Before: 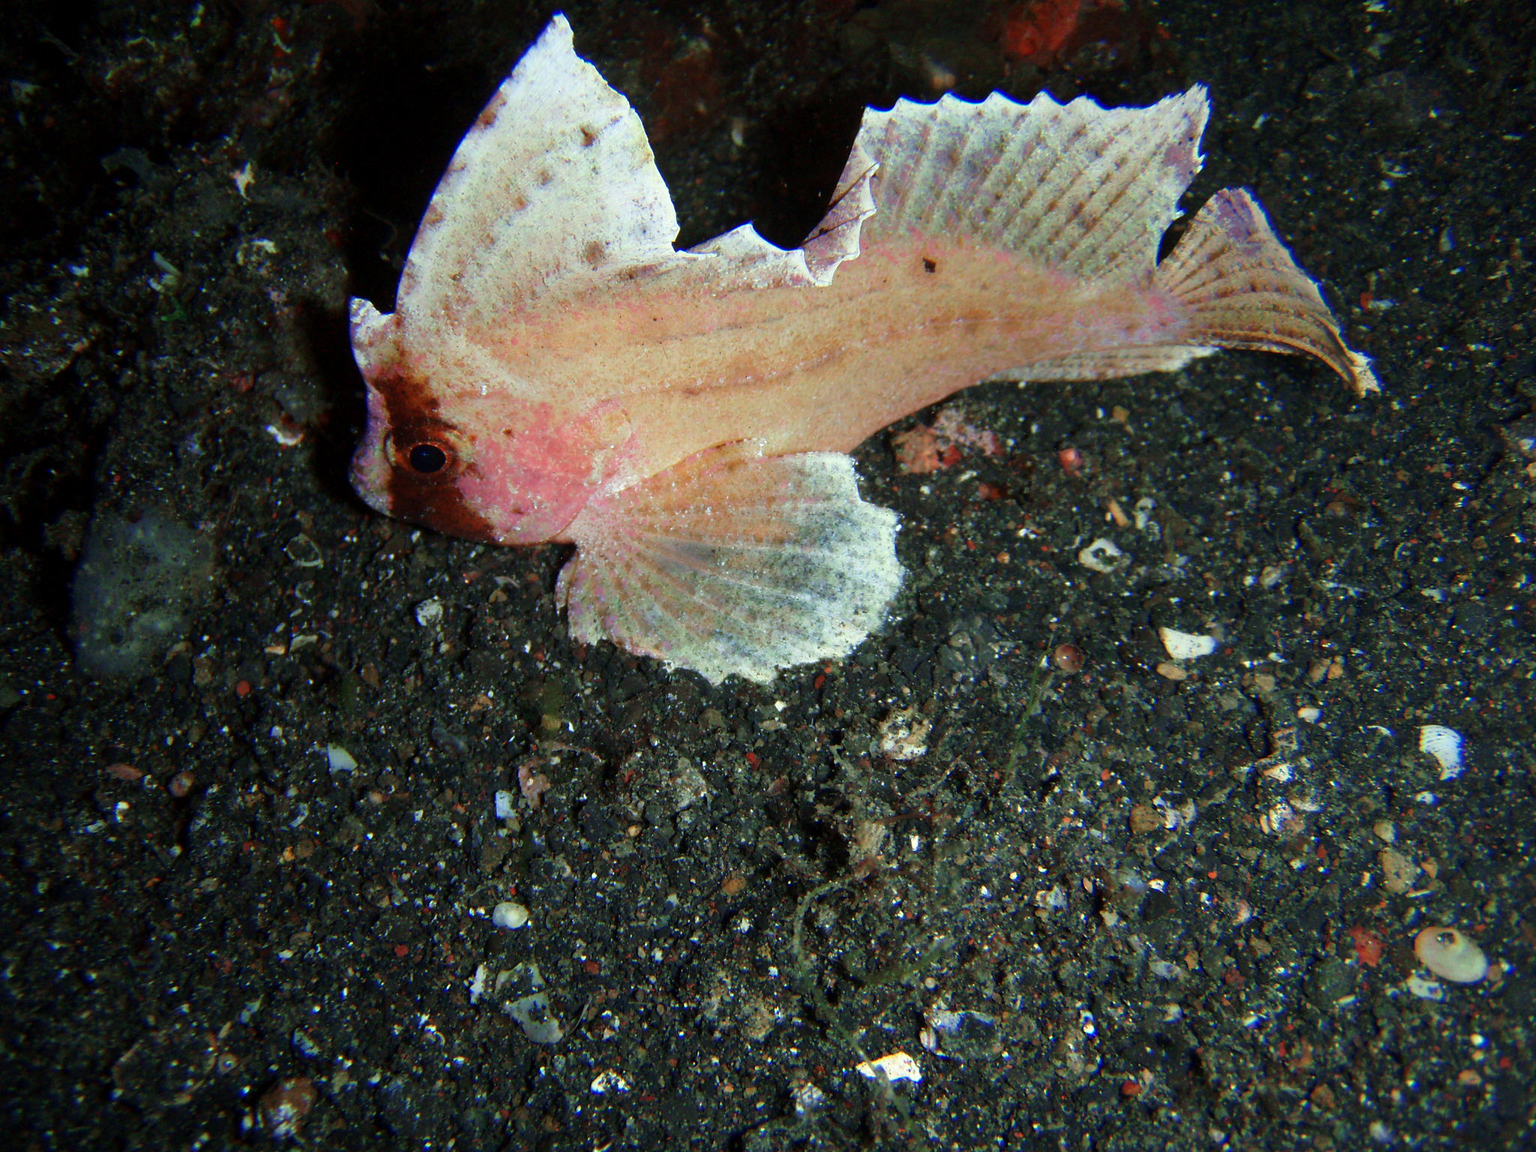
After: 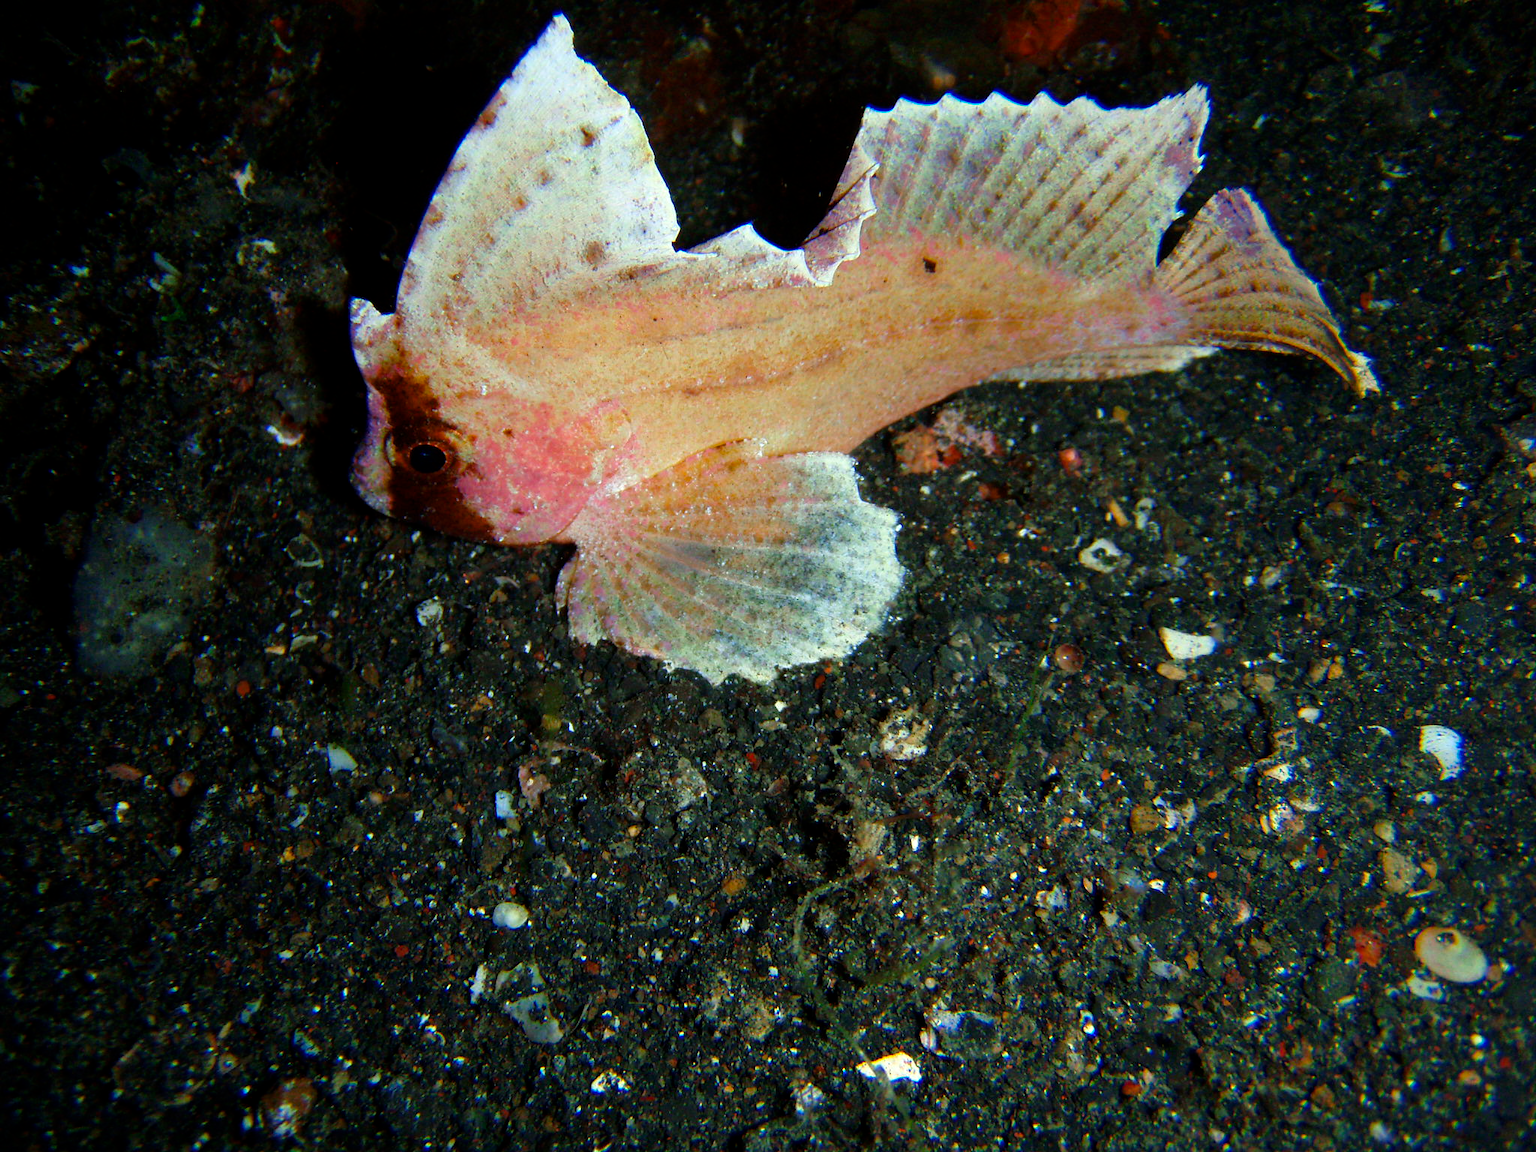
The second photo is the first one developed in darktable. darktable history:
color balance rgb: perceptual saturation grading › global saturation 30.736%, global vibrance 11.433%, contrast 4.865%
color zones: curves: ch0 [(0.25, 0.5) (0.463, 0.627) (0.484, 0.637) (0.75, 0.5)], mix -136.92%
levels: levels [0, 0.51, 1]
